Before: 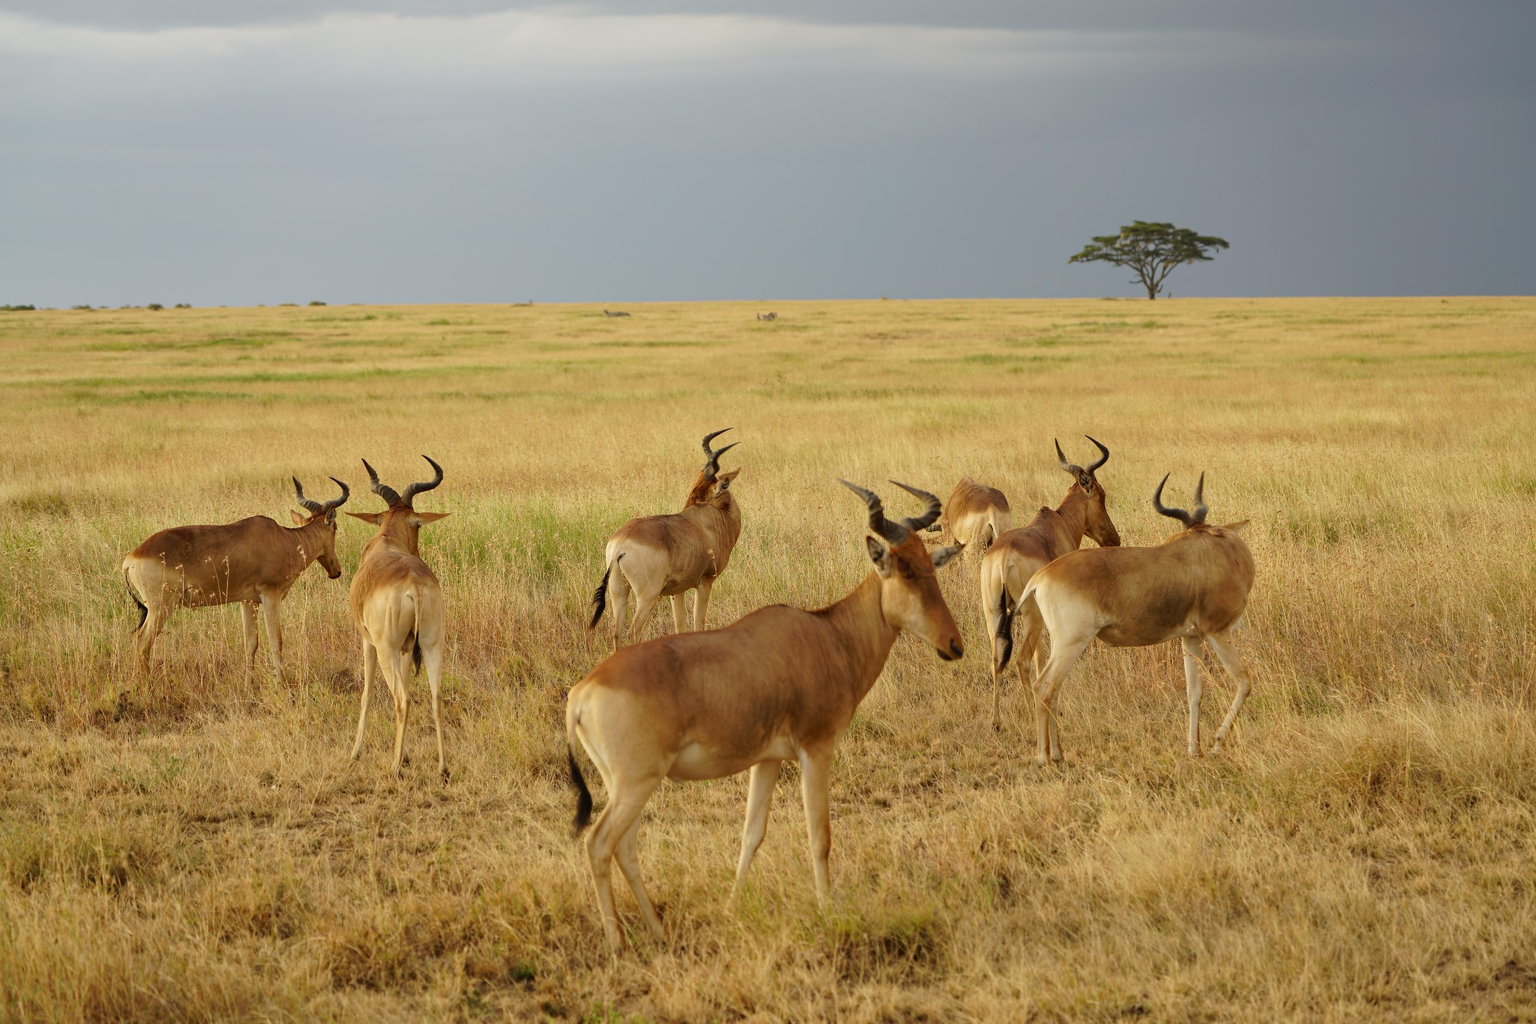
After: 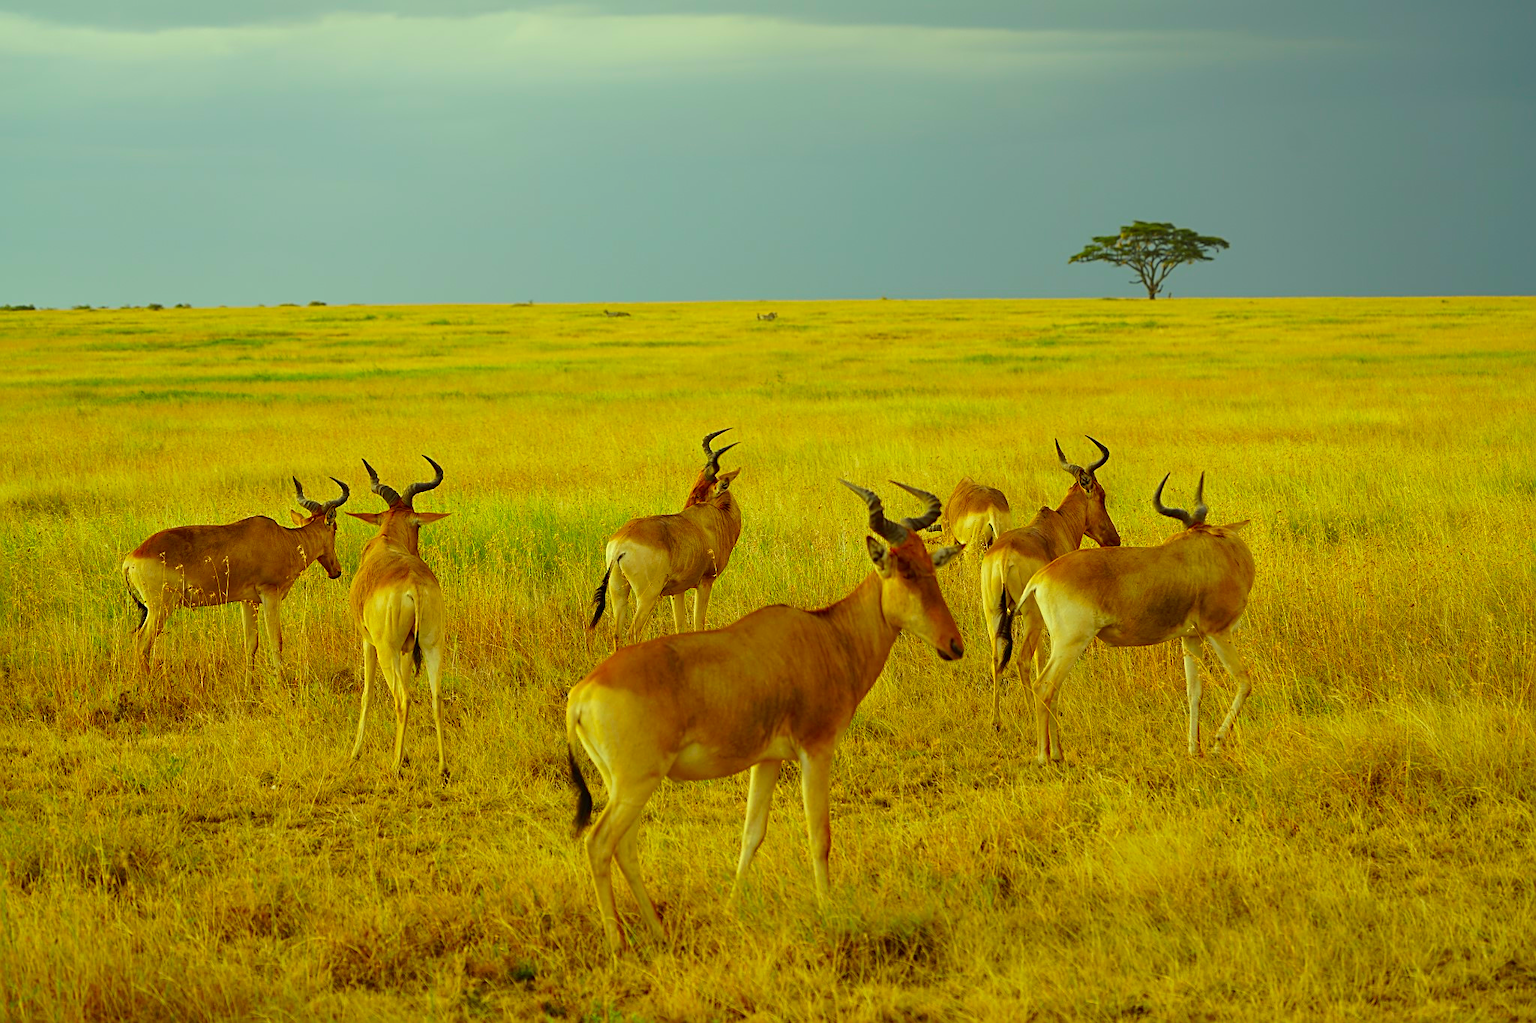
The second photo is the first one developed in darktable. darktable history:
color correction: highlights a* -11.1, highlights b* 9.87, saturation 1.71
sharpen: on, module defaults
